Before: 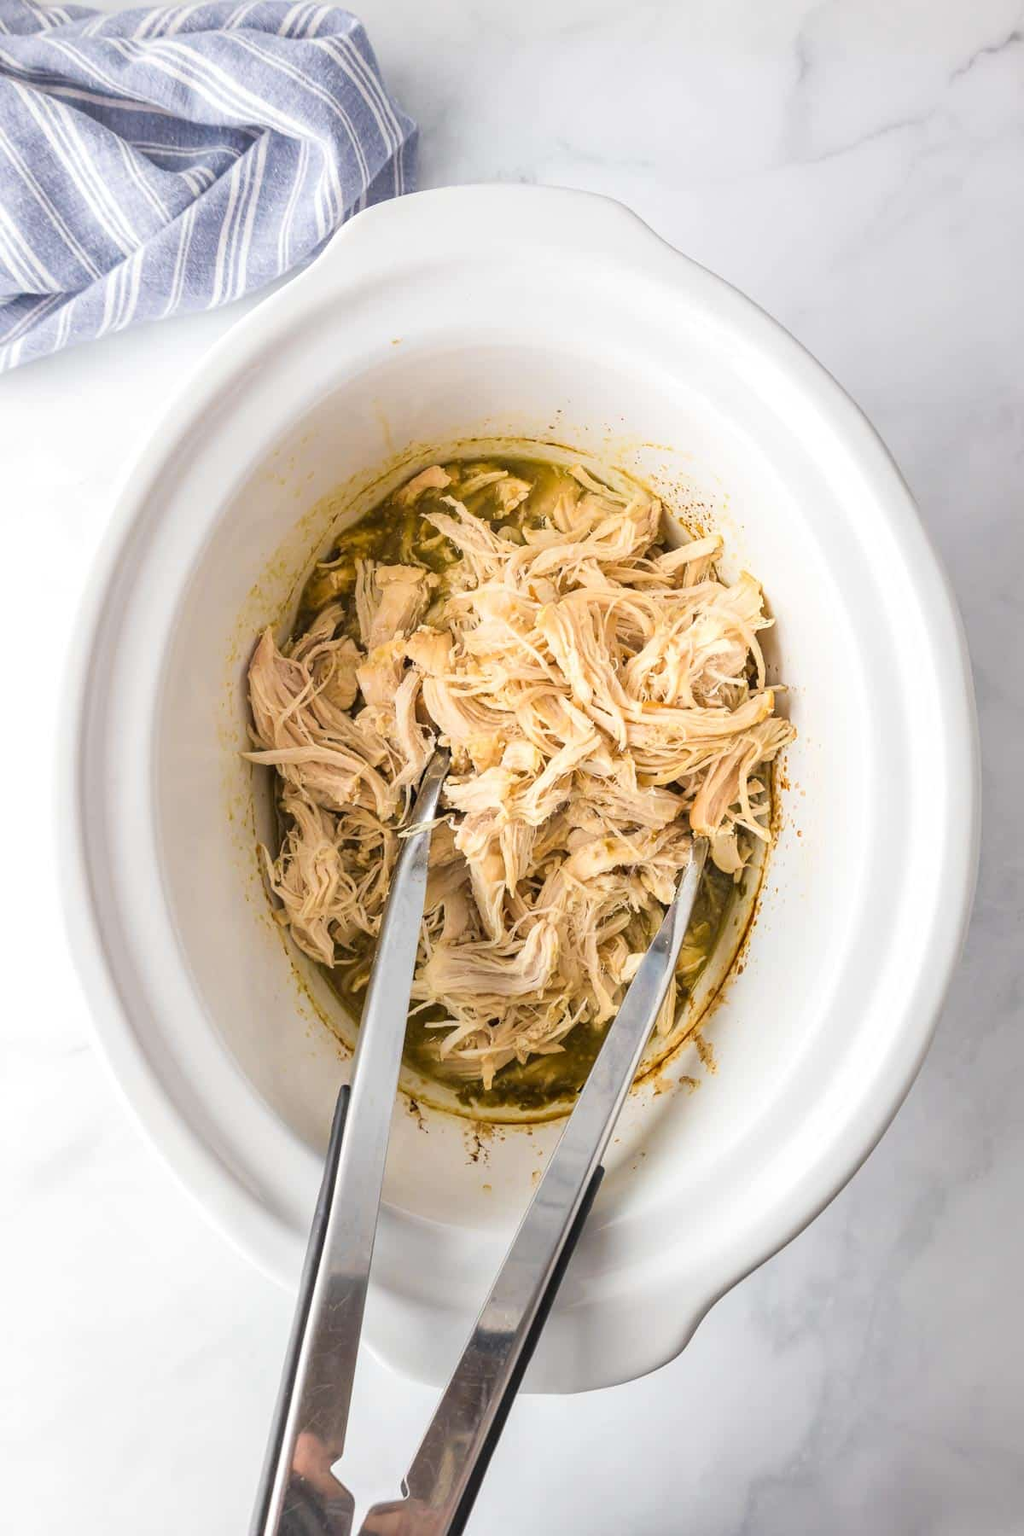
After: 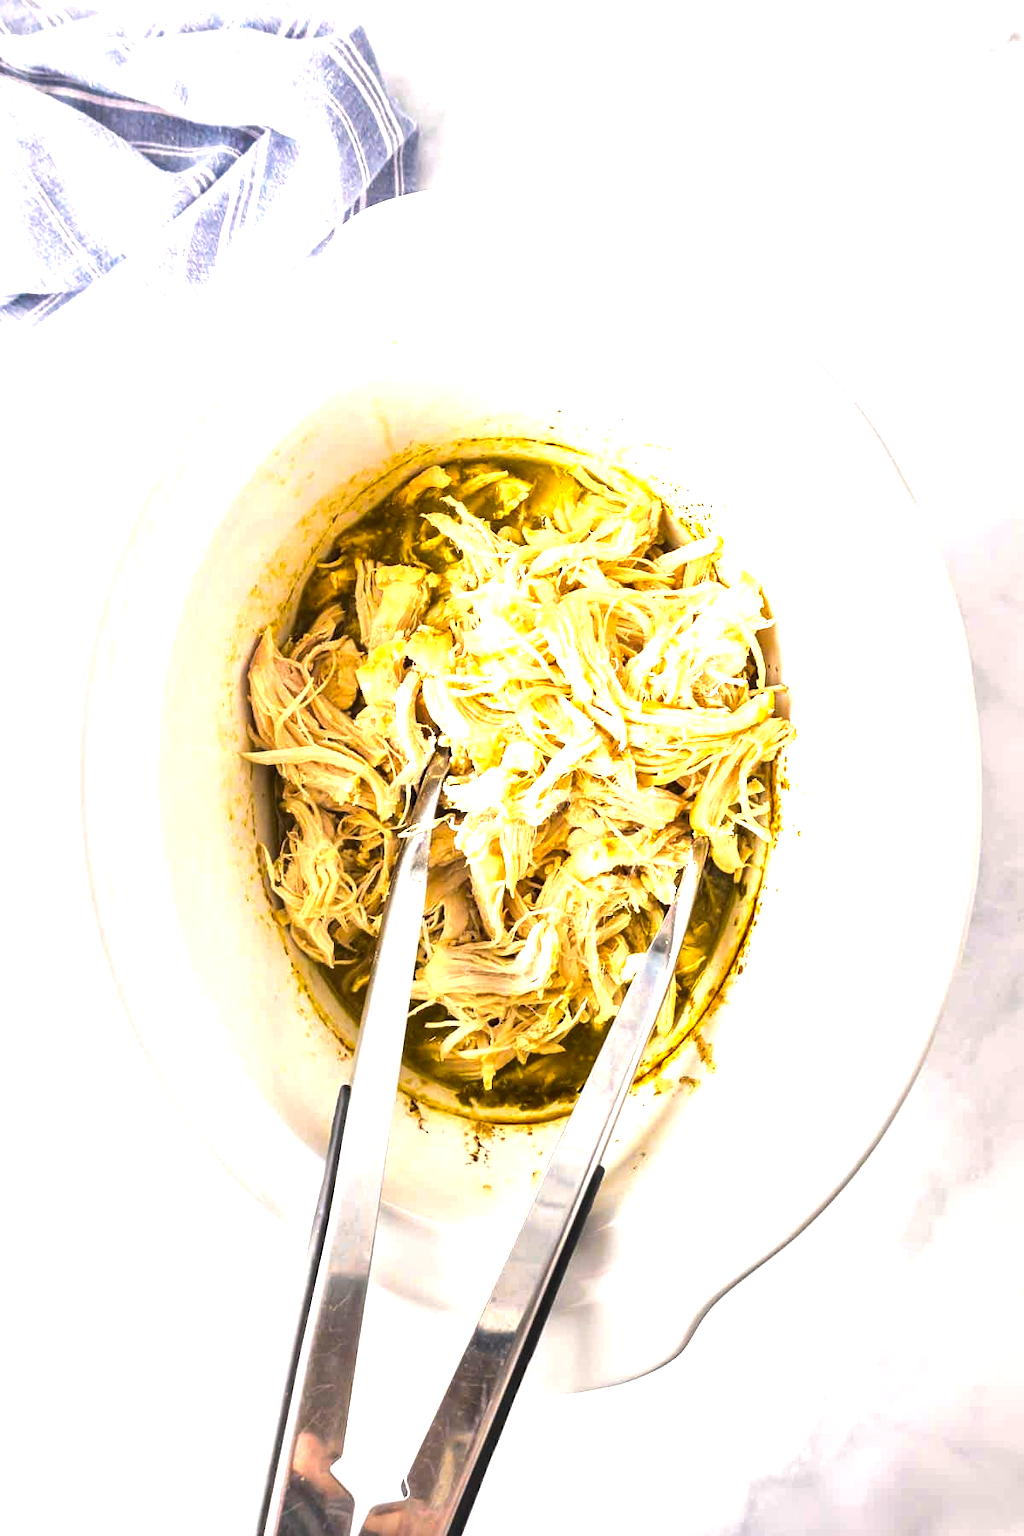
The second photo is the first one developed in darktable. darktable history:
color balance rgb: shadows lift › luminance -9.876%, highlights gain › chroma 1.643%, highlights gain › hue 57.16°, linear chroma grading › global chroma 14.884%, perceptual saturation grading › global saturation 0.326%, perceptual brilliance grading › highlights 47.484%, perceptual brilliance grading › mid-tones 22.666%, perceptual brilliance grading › shadows -5.671%, contrast -9.685%
local contrast: mode bilateral grid, contrast 19, coarseness 51, detail 120%, midtone range 0.2
